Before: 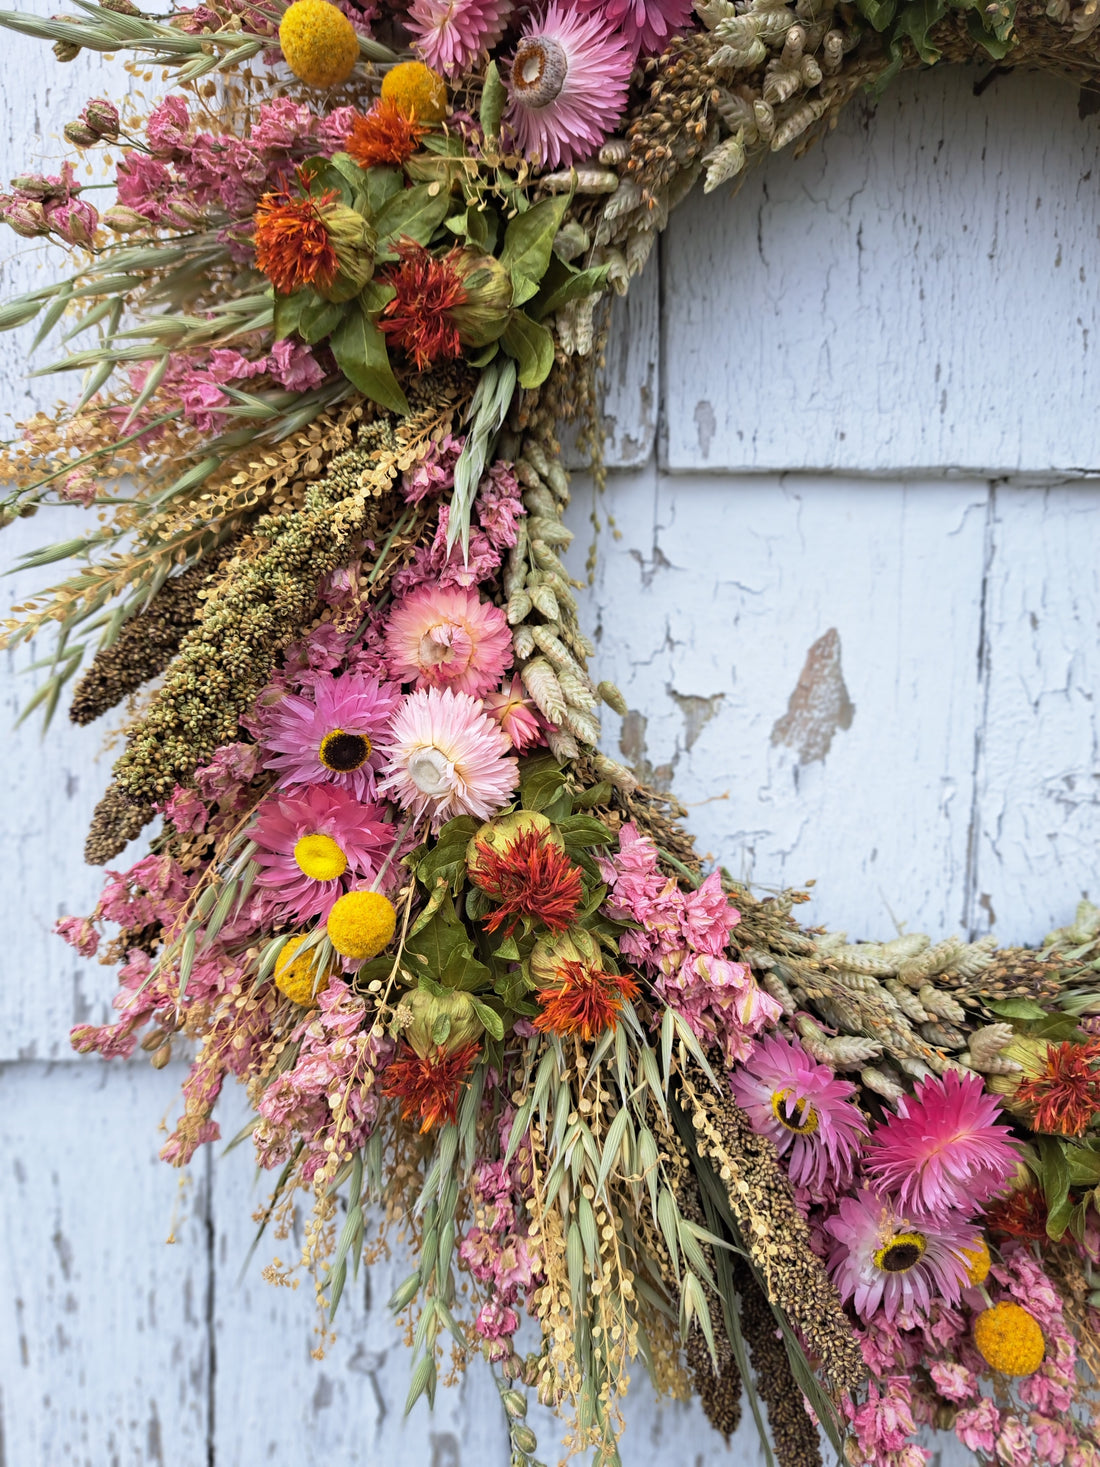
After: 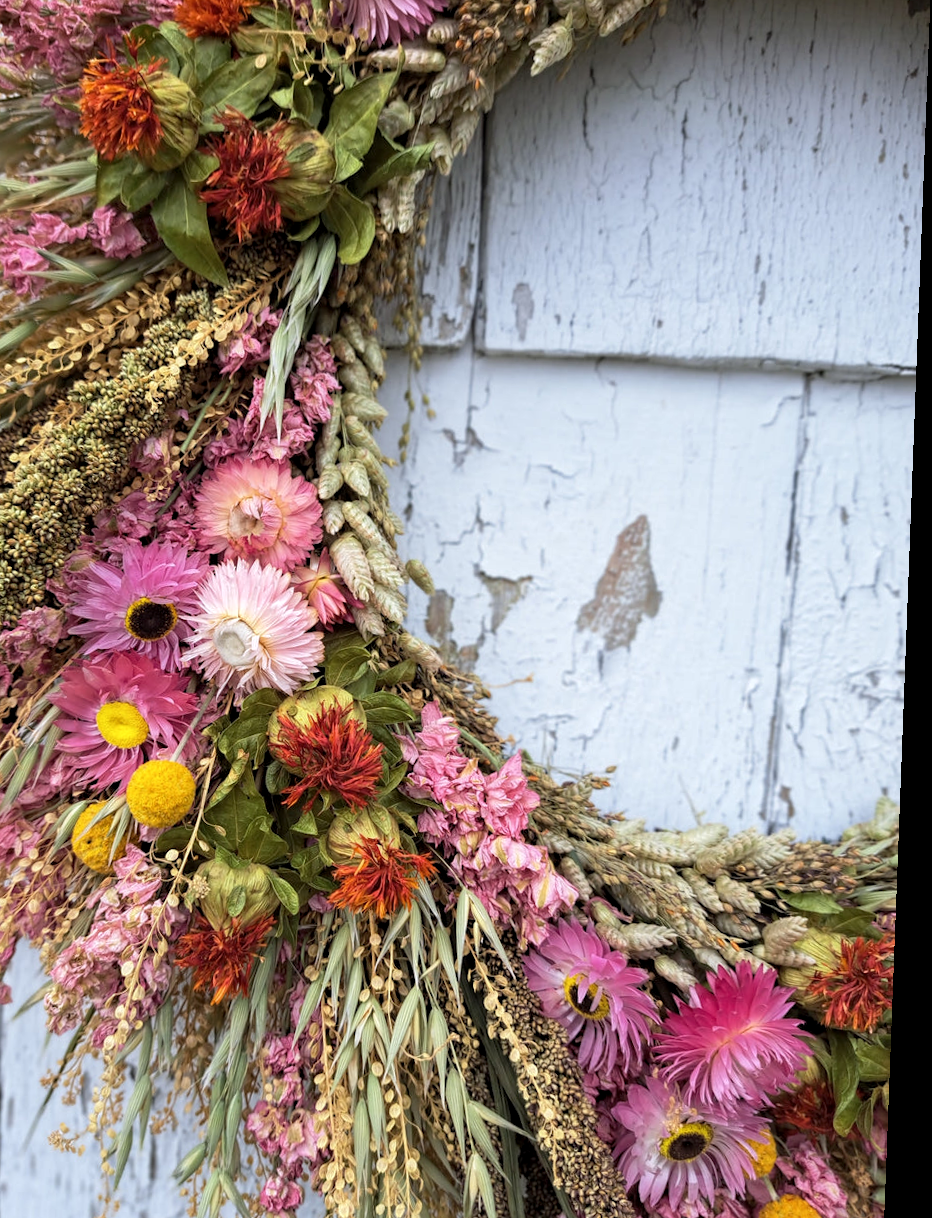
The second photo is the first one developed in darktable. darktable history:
local contrast: highlights 100%, shadows 100%, detail 131%, midtone range 0.2
crop: left 19.159%, top 9.58%, bottom 9.58%
rotate and perspective: rotation 2.17°, automatic cropping off
